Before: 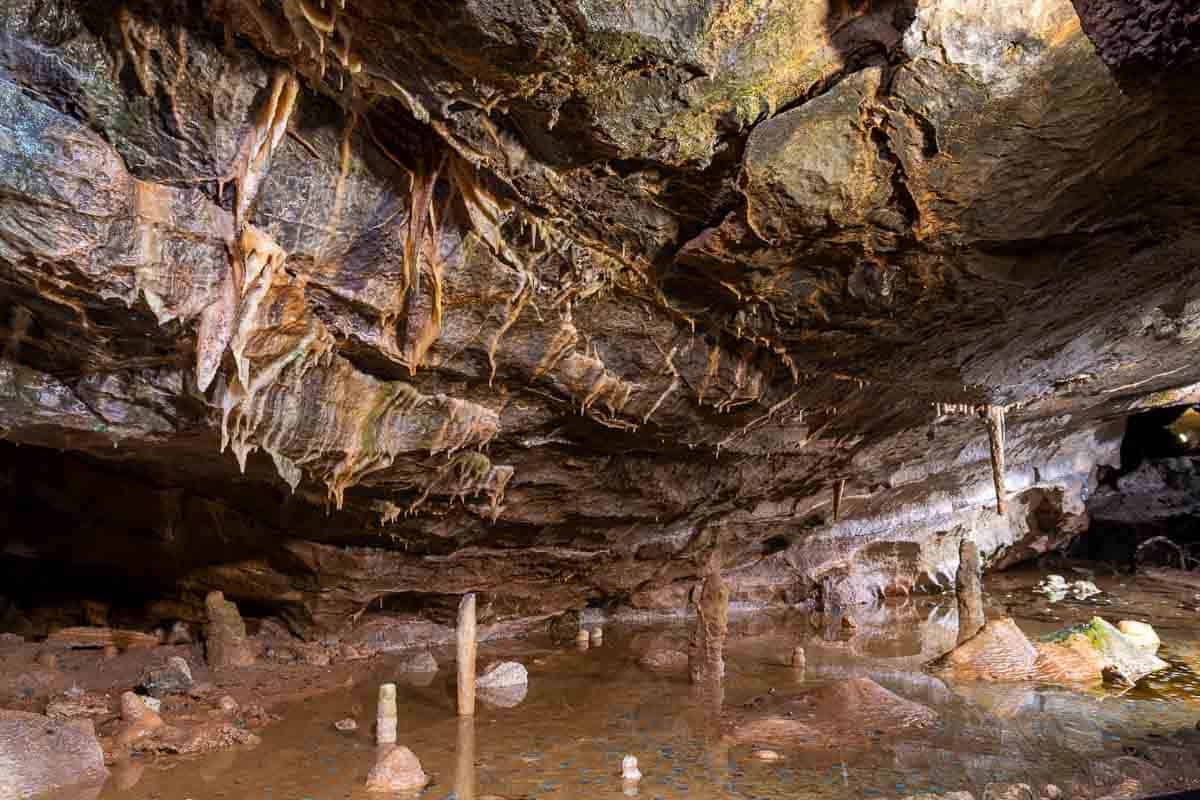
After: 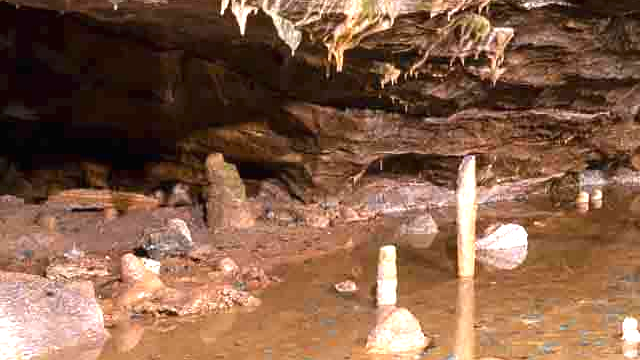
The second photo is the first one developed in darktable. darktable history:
exposure: black level correction 0, exposure 1.2 EV, compensate exposure bias true, compensate highlight preservation false
crop and rotate: top 54.778%, right 46.61%, bottom 0.159%
